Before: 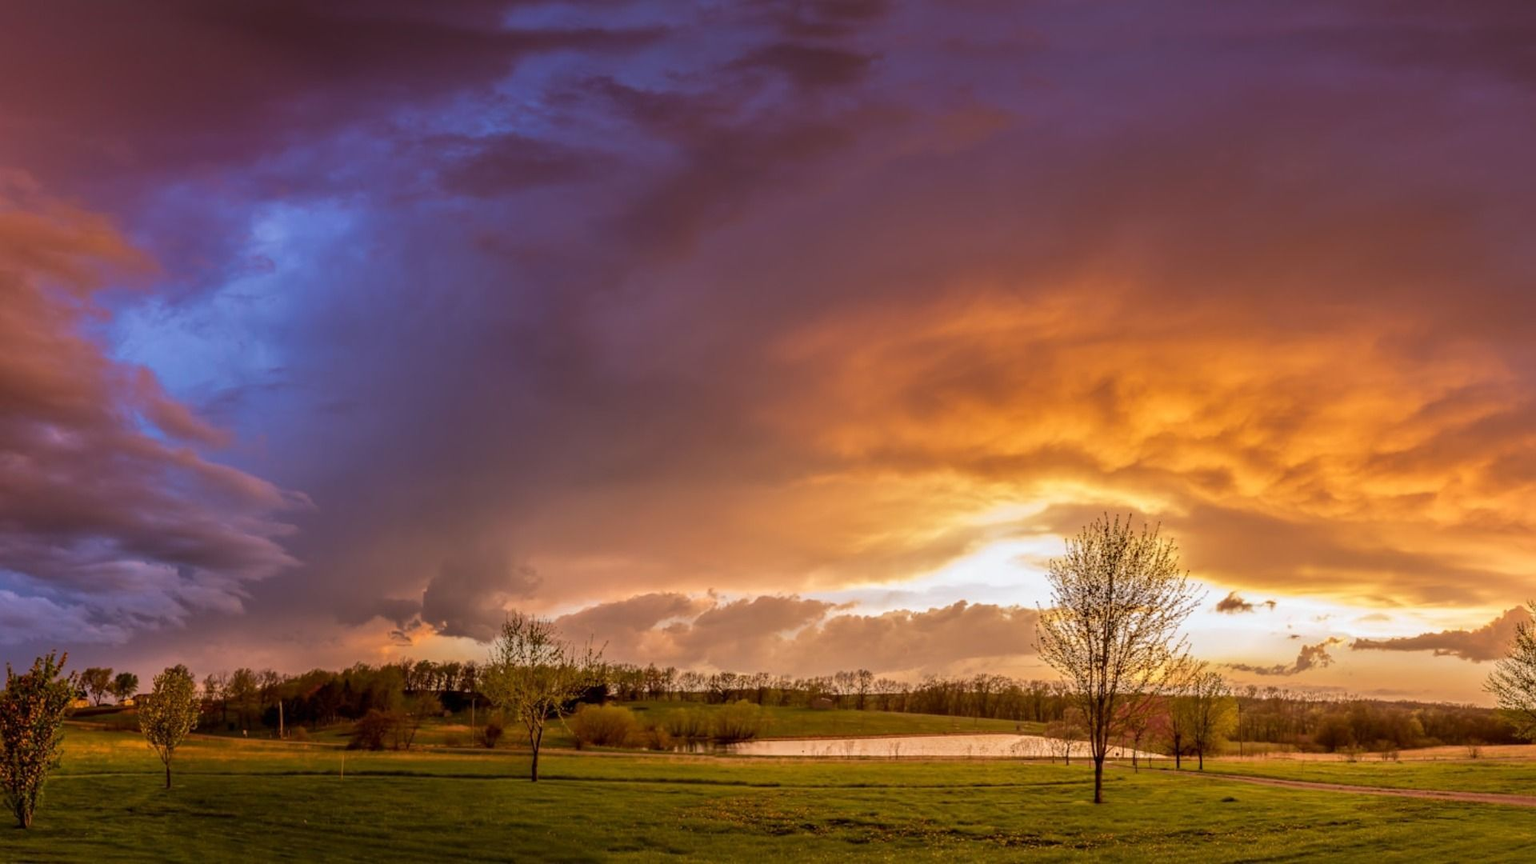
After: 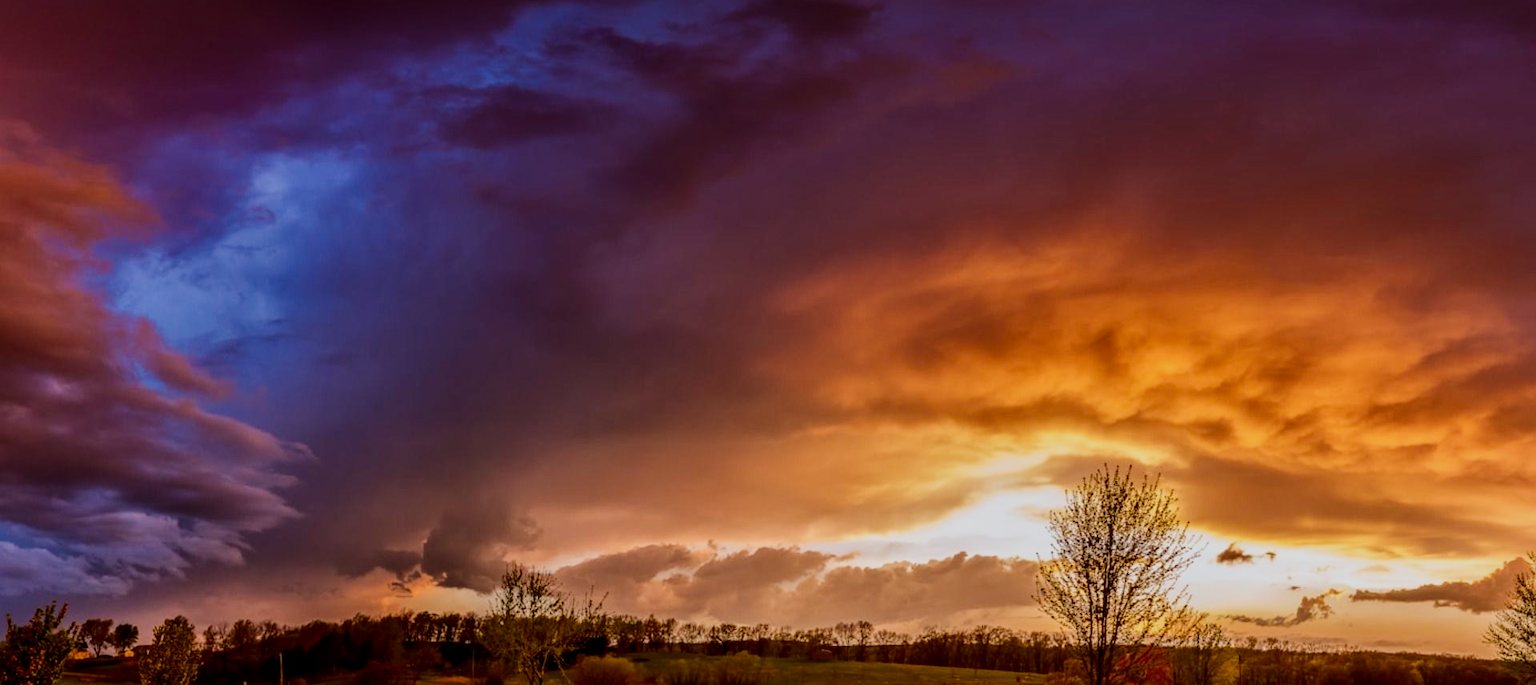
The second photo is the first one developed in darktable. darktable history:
local contrast: mode bilateral grid, contrast 20, coarseness 50, detail 120%, midtone range 0.2
contrast brightness saturation: contrast 0.21, brightness -0.11, saturation 0.21
filmic rgb: black relative exposure -7.32 EV, white relative exposure 5.09 EV, hardness 3.2
crop and rotate: top 5.667%, bottom 14.937%
